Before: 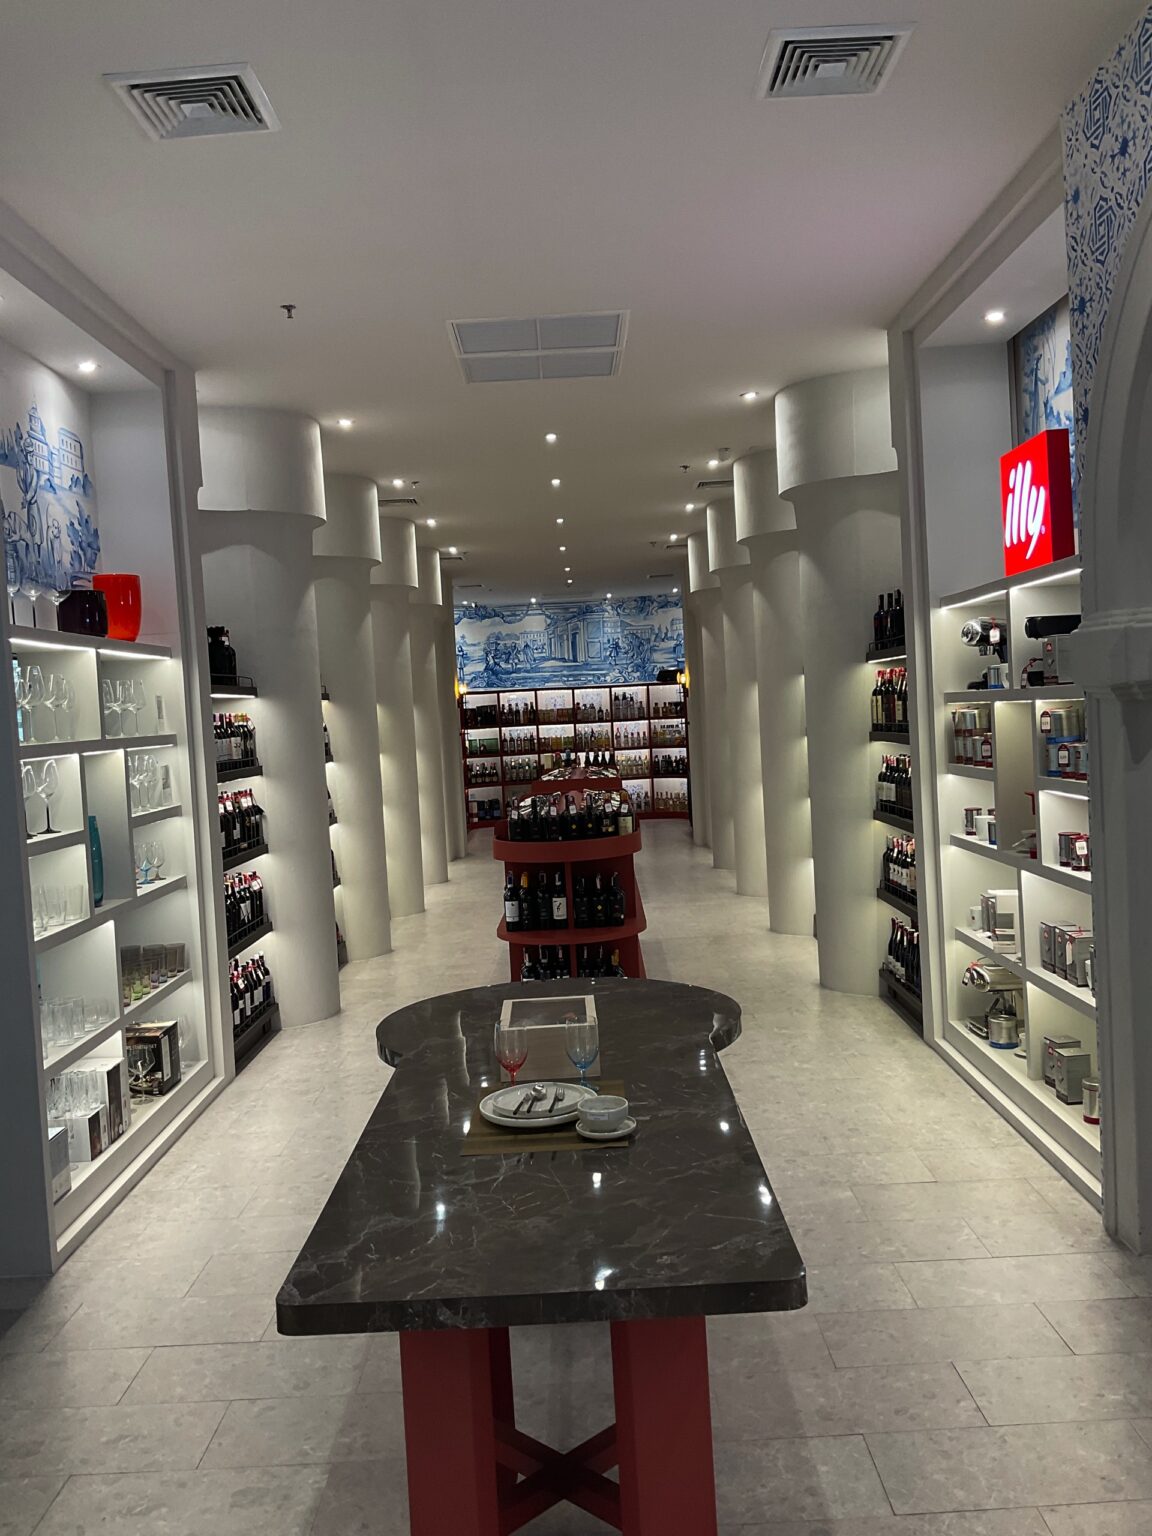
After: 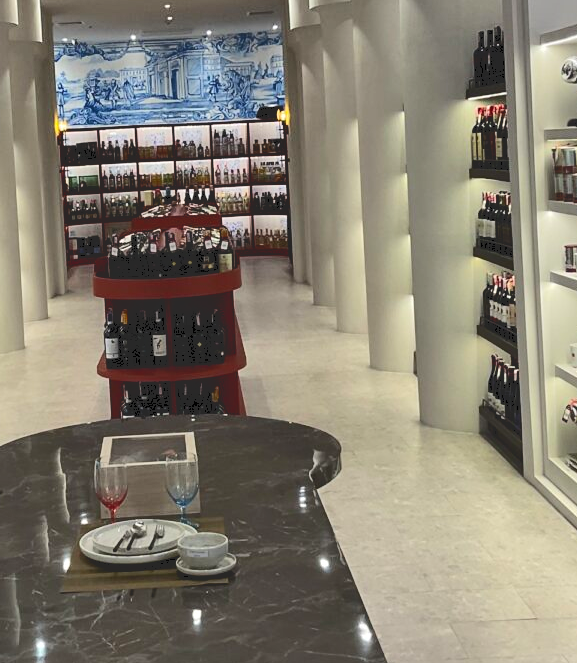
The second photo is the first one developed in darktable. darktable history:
tone curve: curves: ch0 [(0, 0) (0.003, 0.177) (0.011, 0.177) (0.025, 0.176) (0.044, 0.178) (0.069, 0.186) (0.1, 0.194) (0.136, 0.203) (0.177, 0.223) (0.224, 0.255) (0.277, 0.305) (0.335, 0.383) (0.399, 0.467) (0.468, 0.546) (0.543, 0.616) (0.623, 0.694) (0.709, 0.764) (0.801, 0.834) (0.898, 0.901) (1, 1)], color space Lab, independent channels, preserve colors none
crop: left 34.764%, top 36.675%, right 15.073%, bottom 20.096%
contrast brightness saturation: brightness 0.091, saturation 0.192
tone equalizer: -8 EV -1.85 EV, -7 EV -1.13 EV, -6 EV -1.63 EV
shadows and highlights: shadows 36.21, highlights -26.96, soften with gaussian
local contrast: mode bilateral grid, contrast 25, coarseness 51, detail 123%, midtone range 0.2
